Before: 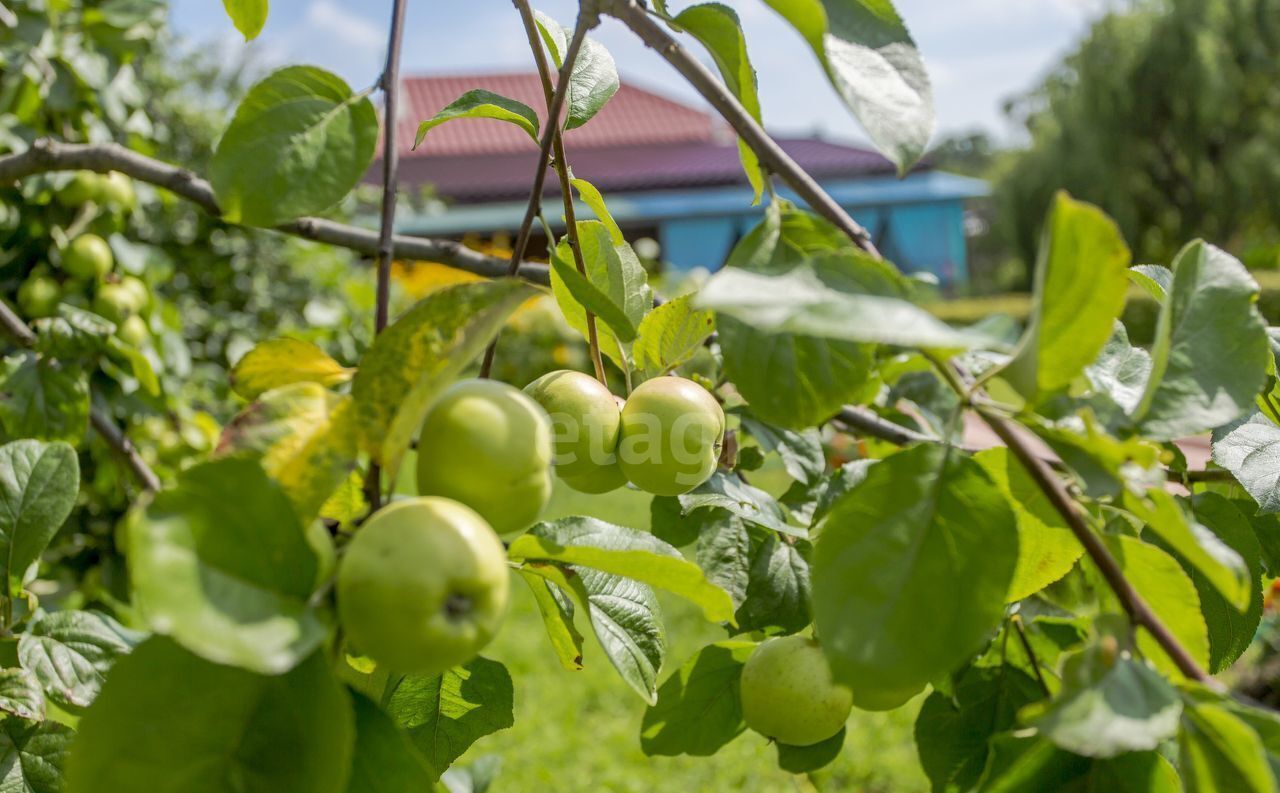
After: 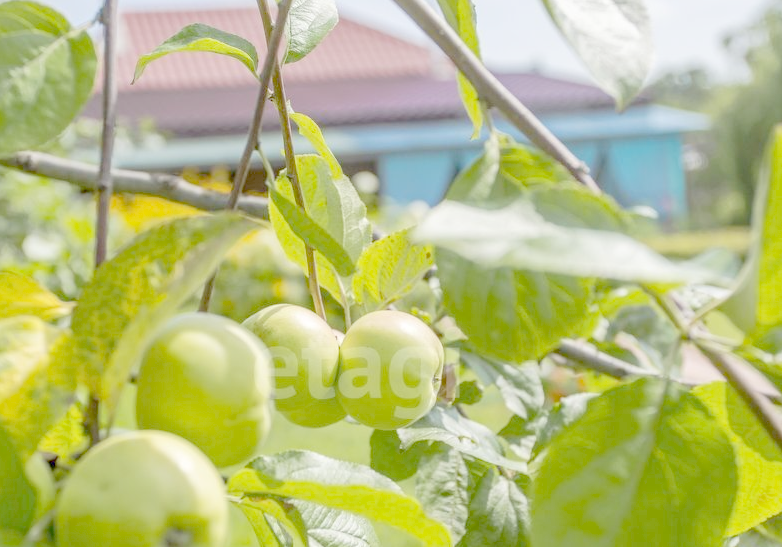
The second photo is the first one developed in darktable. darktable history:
crop: left 22.002%, top 8.418%, right 16.901%, bottom 22.531%
